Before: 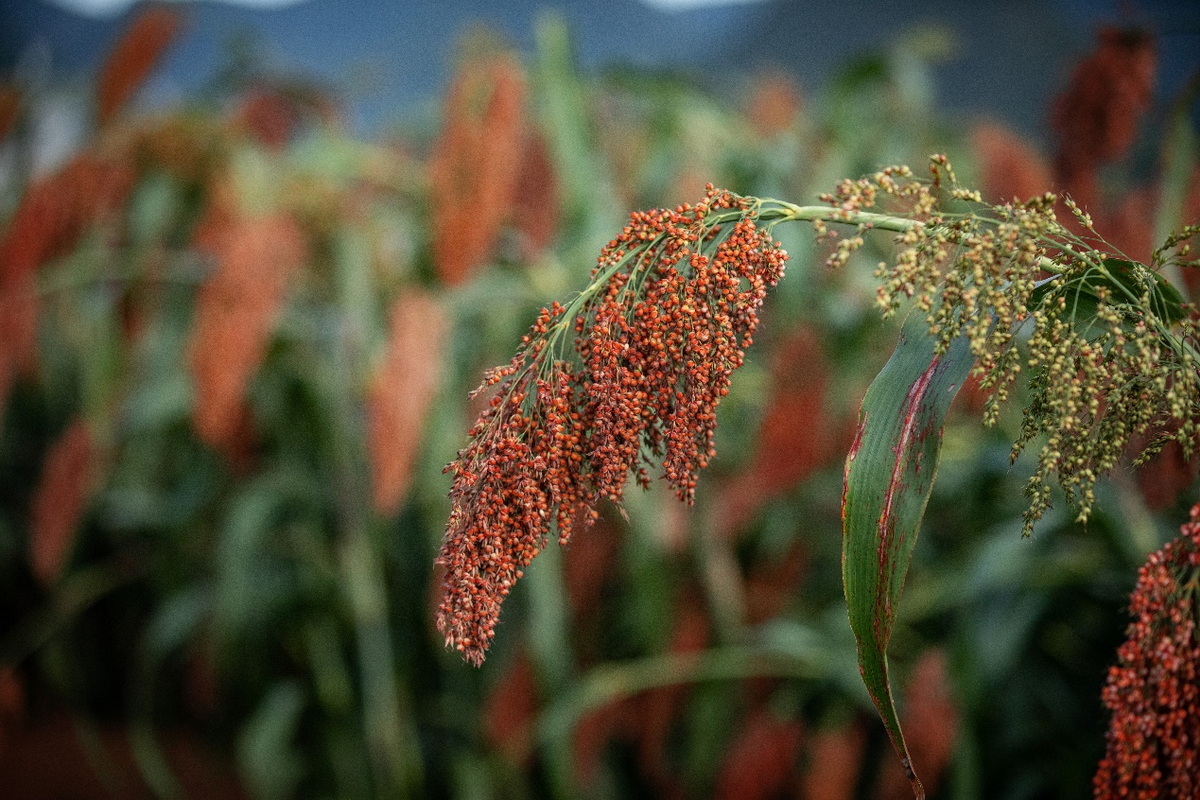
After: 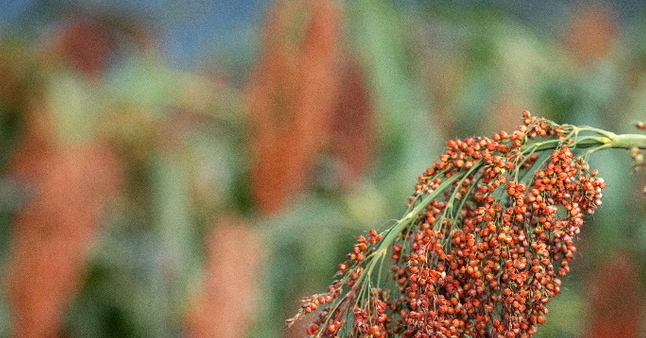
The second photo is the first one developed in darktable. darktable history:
crop: left 15.306%, top 9.065%, right 30.789%, bottom 48.638%
exposure: exposure 0.197 EV, compensate highlight preservation false
